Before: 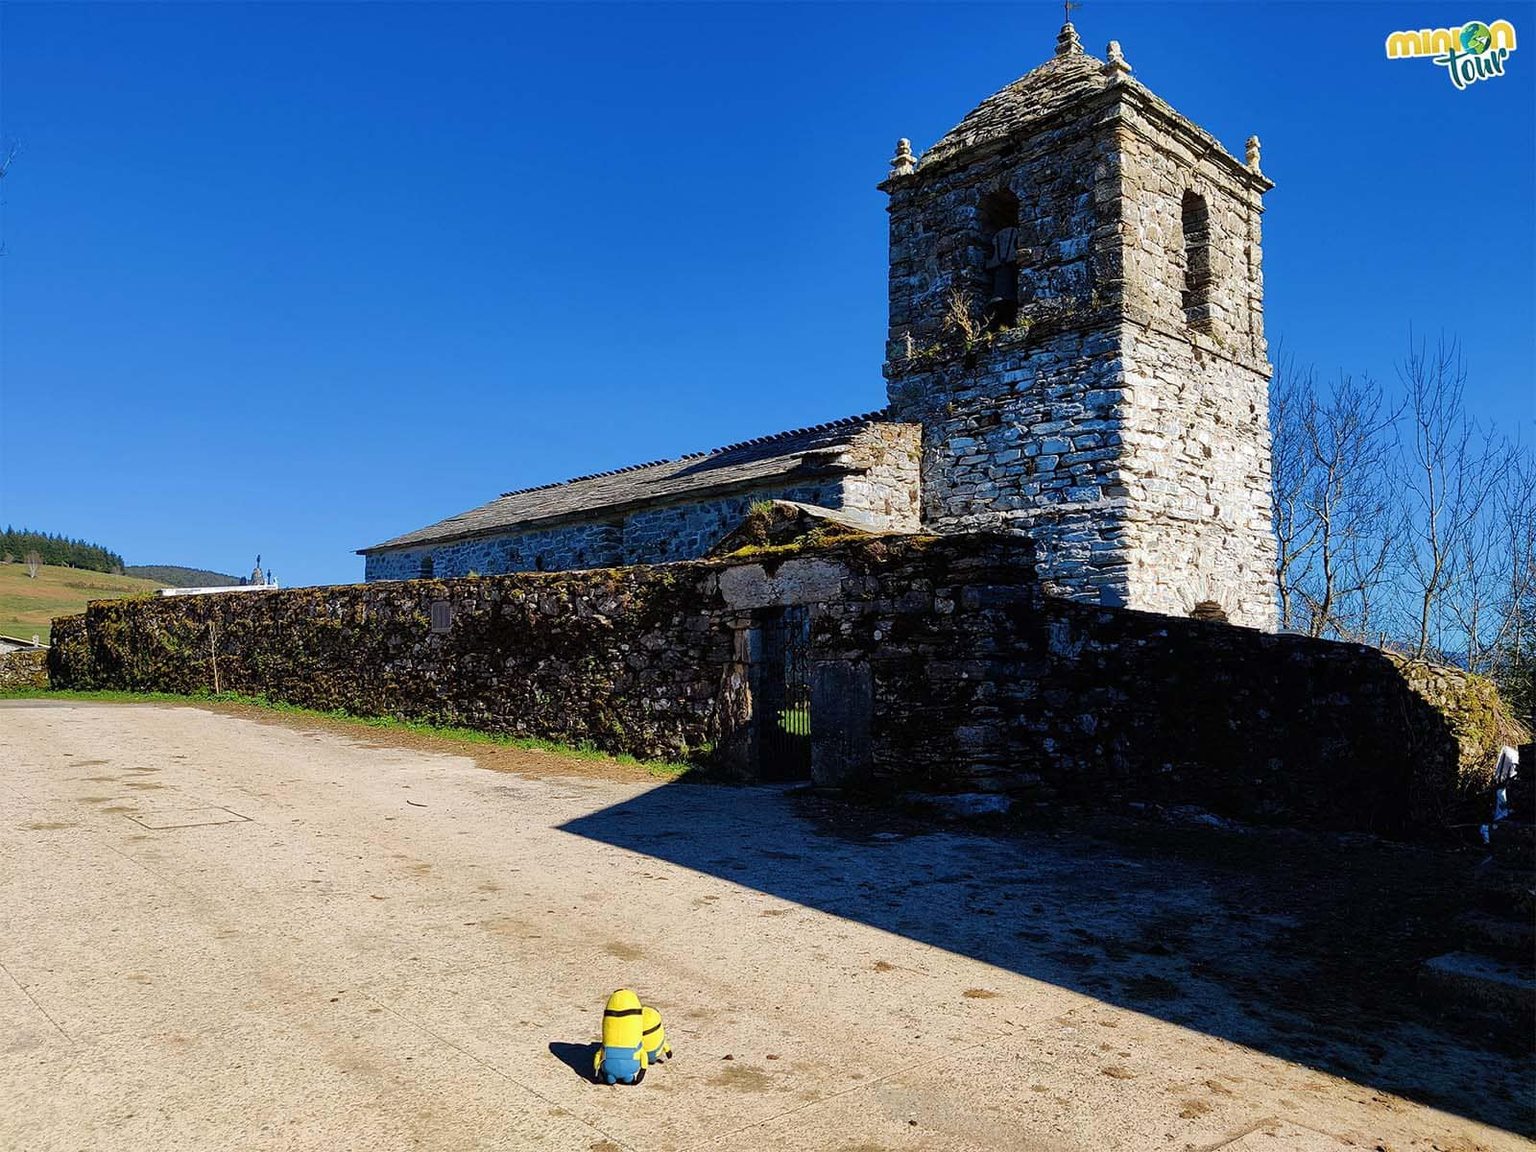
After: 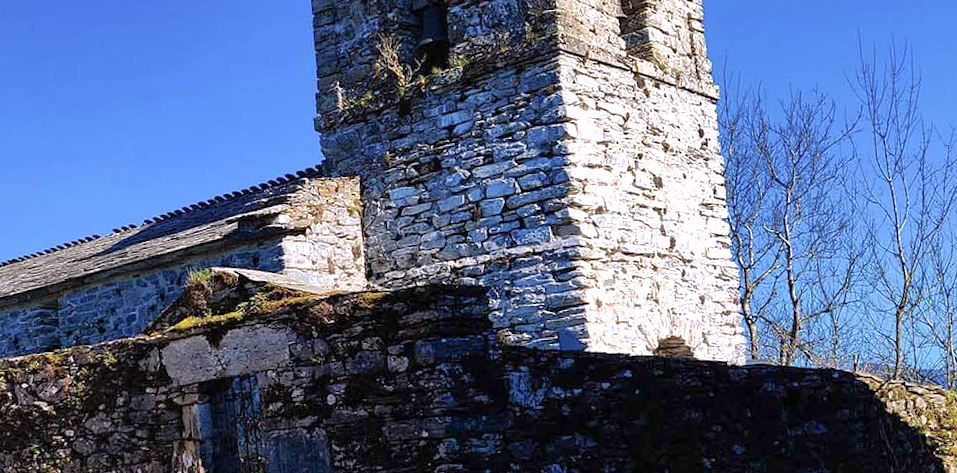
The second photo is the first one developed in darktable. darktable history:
exposure: exposure 0.515 EV, compensate highlight preservation false
shadows and highlights: on, module defaults
rotate and perspective: rotation -4.57°, crop left 0.054, crop right 0.944, crop top 0.087, crop bottom 0.914
color correction: highlights a* 3.22, highlights b* 1.93, saturation 1.19
crop: left 36.005%, top 18.293%, right 0.31%, bottom 38.444%
contrast brightness saturation: contrast 0.1, saturation -0.3
color calibration: illuminant as shot in camera, x 0.358, y 0.373, temperature 4628.91 K
